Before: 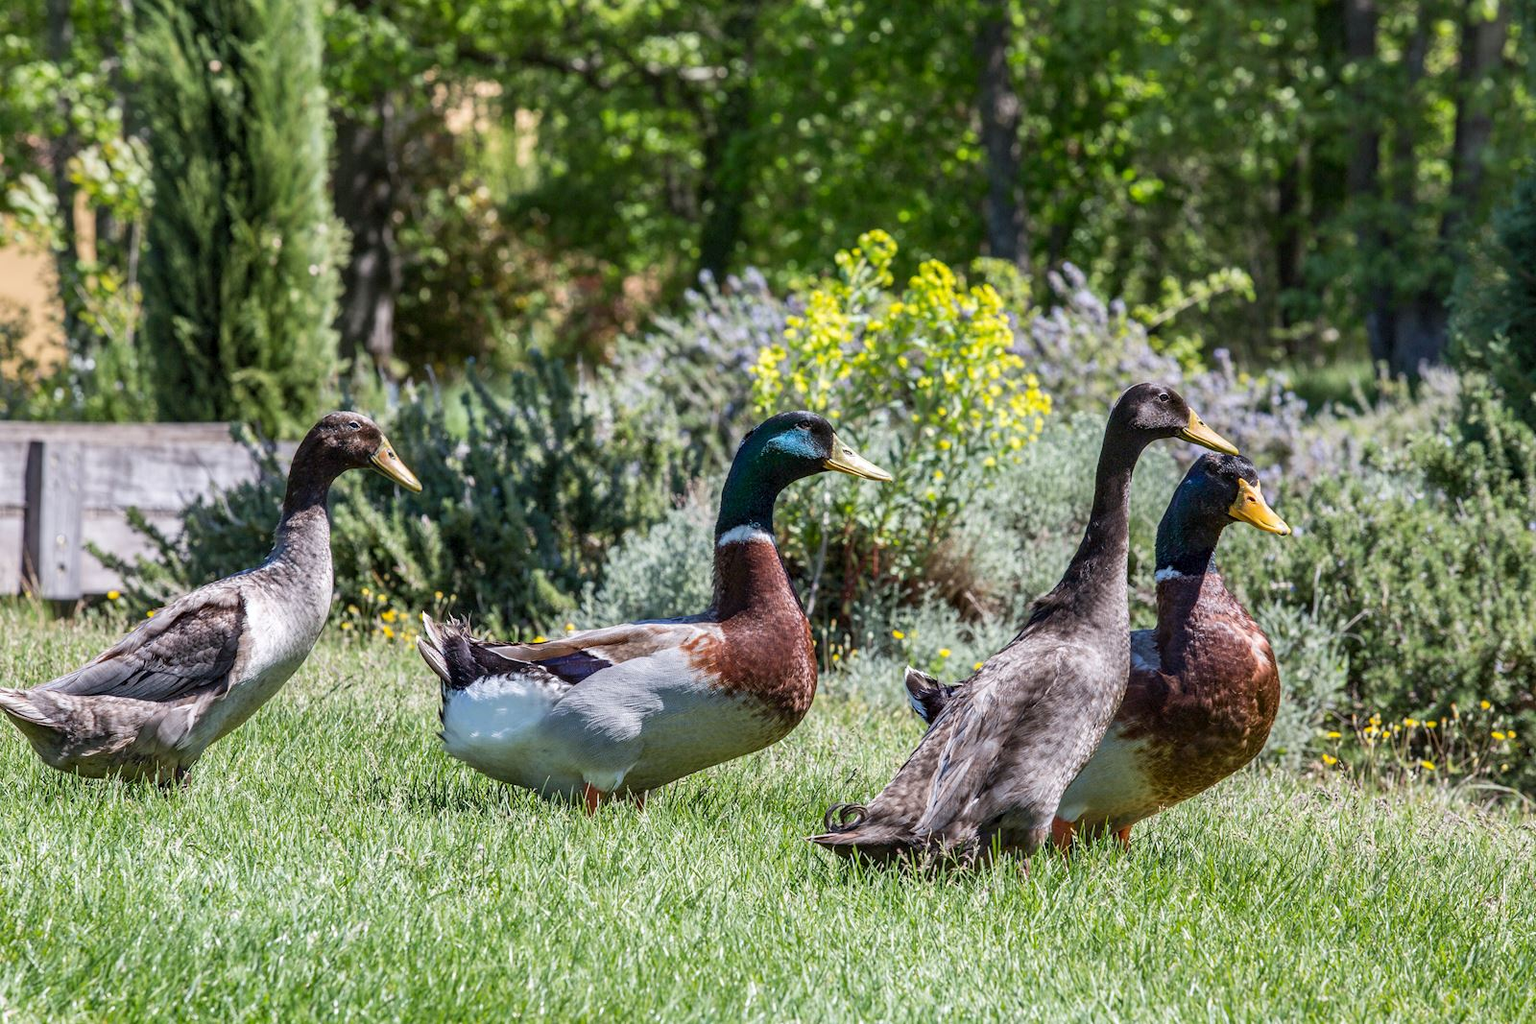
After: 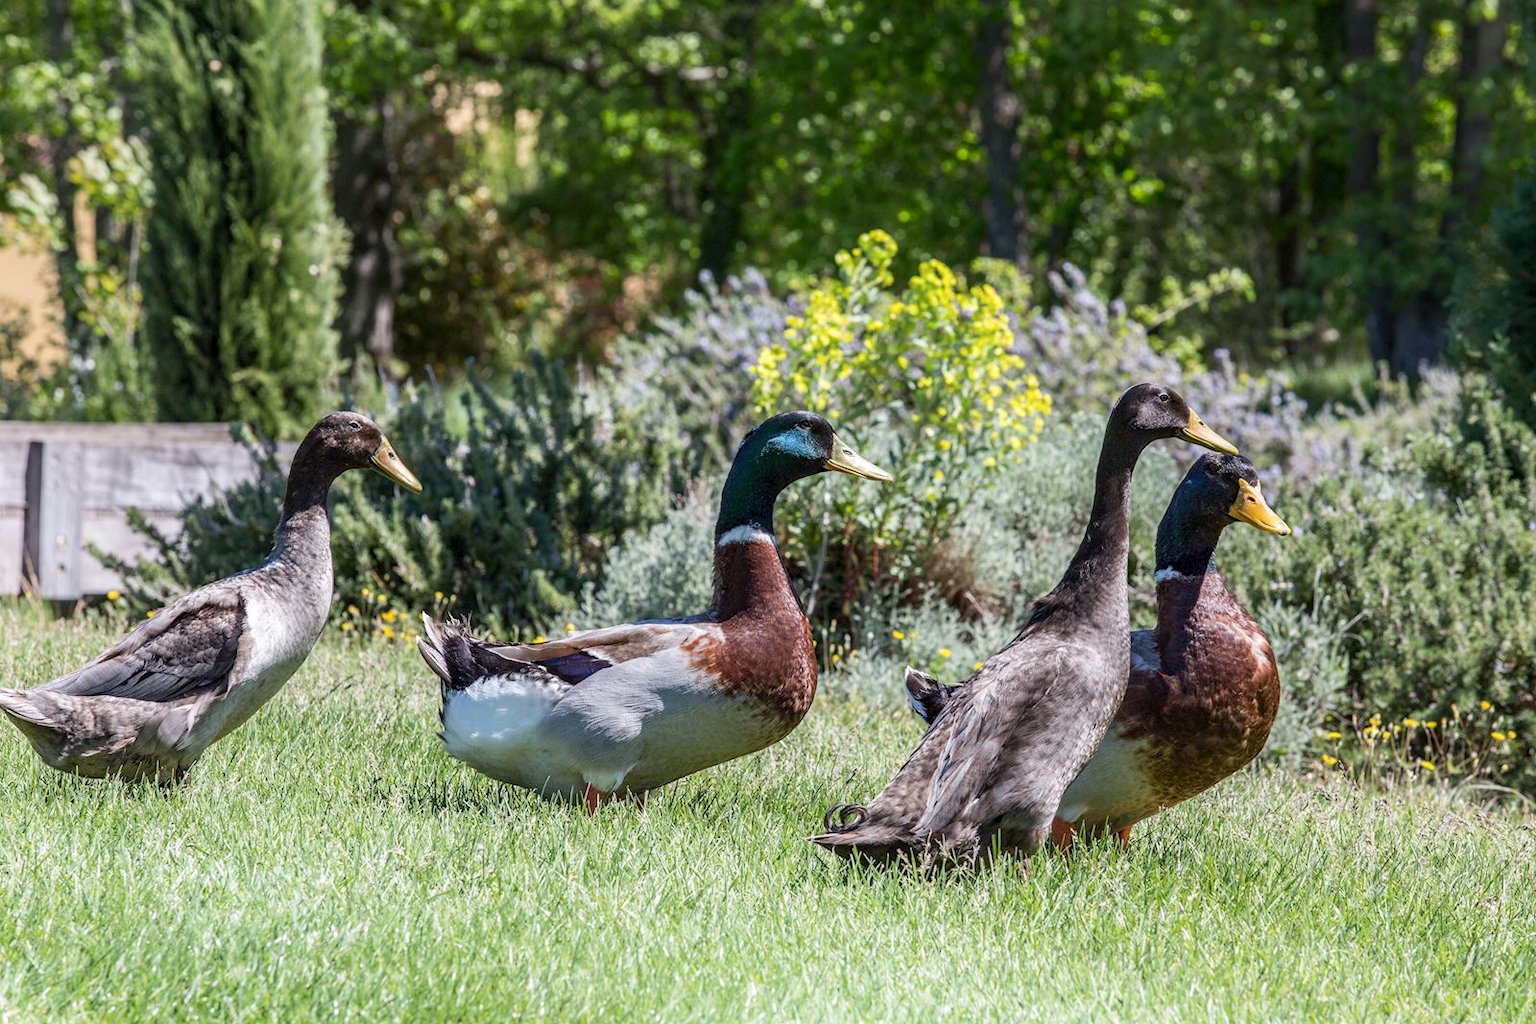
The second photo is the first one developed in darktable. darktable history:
contrast brightness saturation: saturation -0.05
shadows and highlights: shadows -54.3, highlights 86.09, soften with gaussian
